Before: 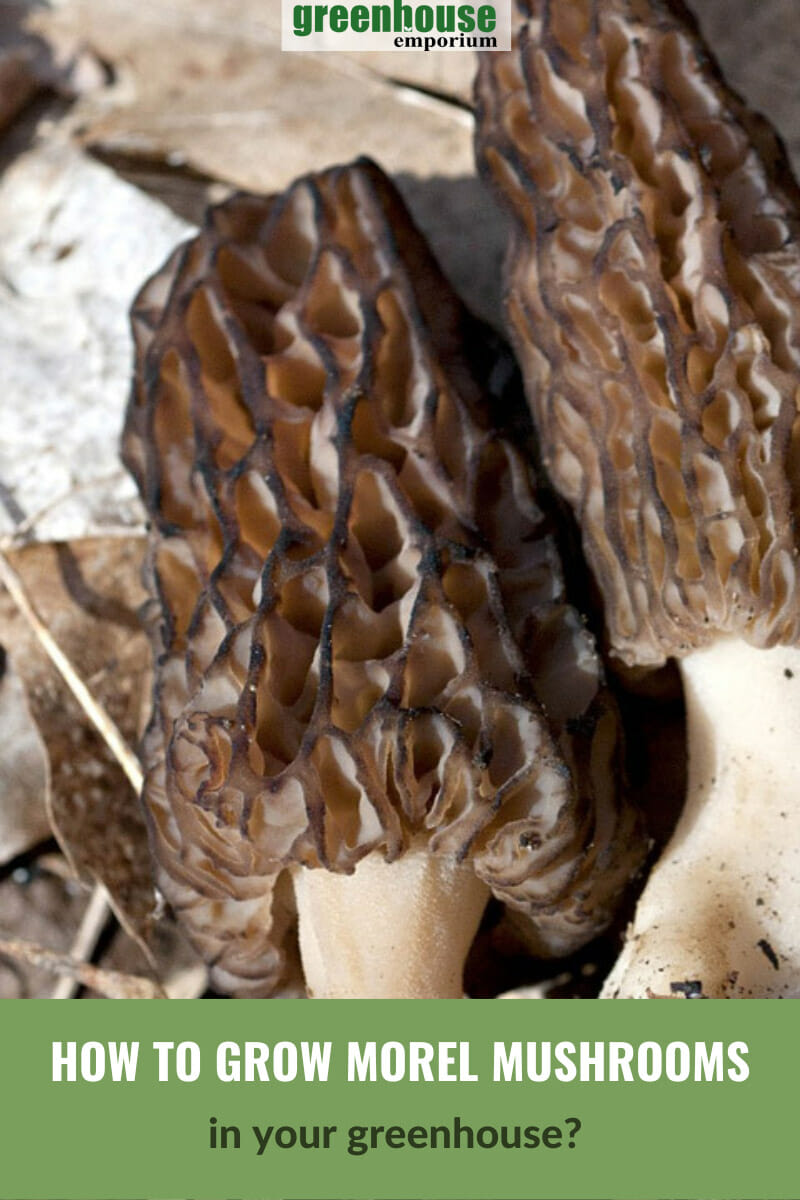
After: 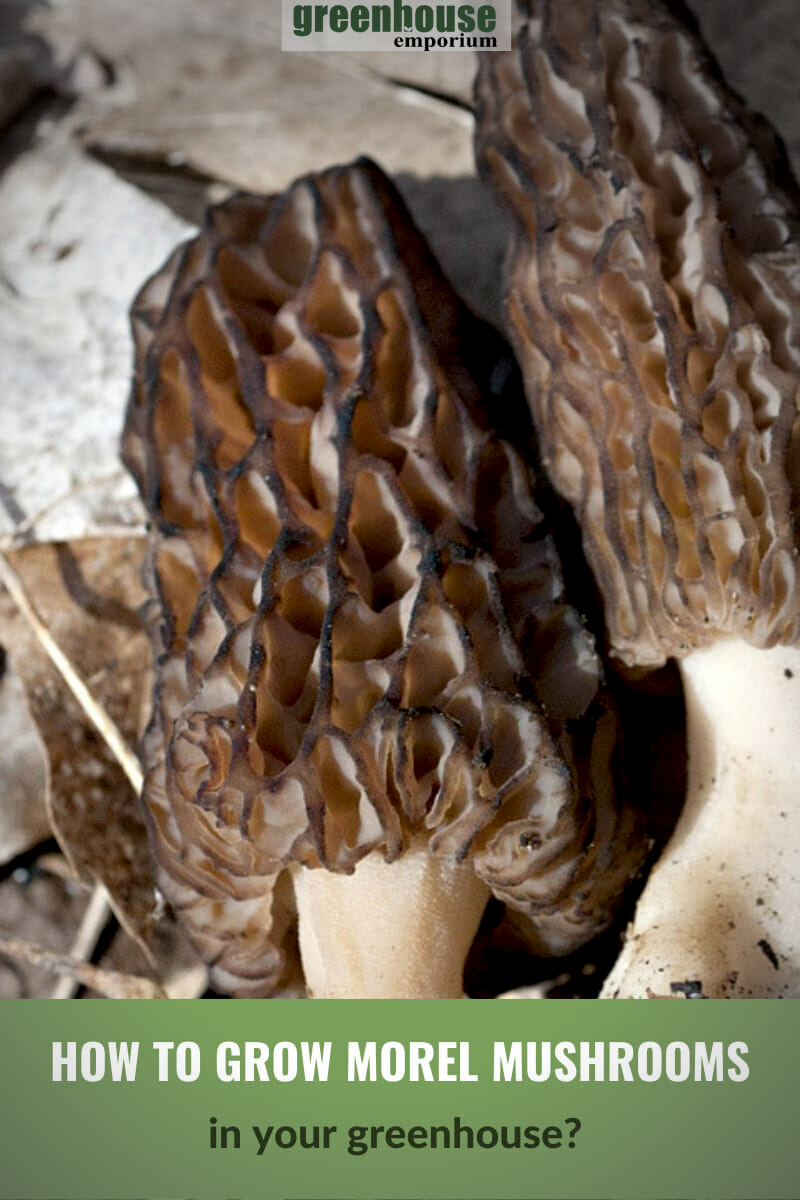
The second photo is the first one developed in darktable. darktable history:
exposure: black level correction 0.004, exposure 0.014 EV, compensate highlight preservation false
vignetting: fall-off start 64.63%, center (-0.034, 0.148), width/height ratio 0.881
